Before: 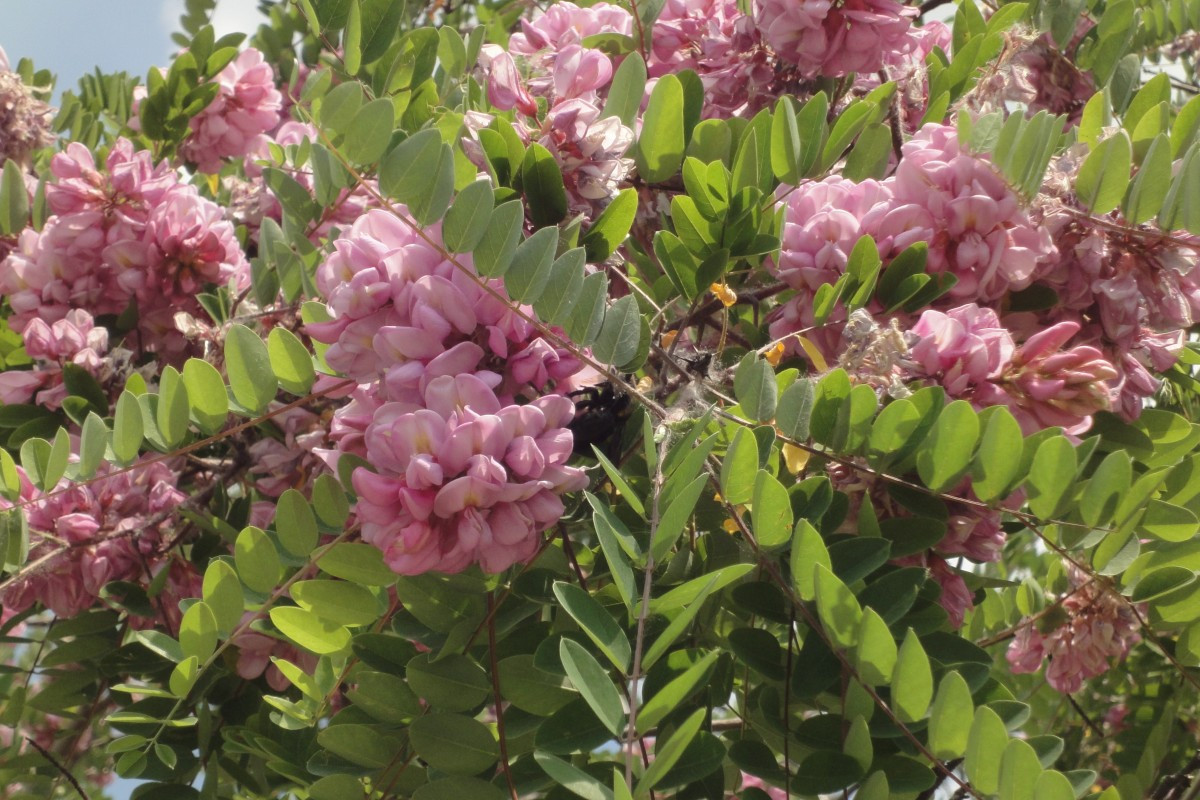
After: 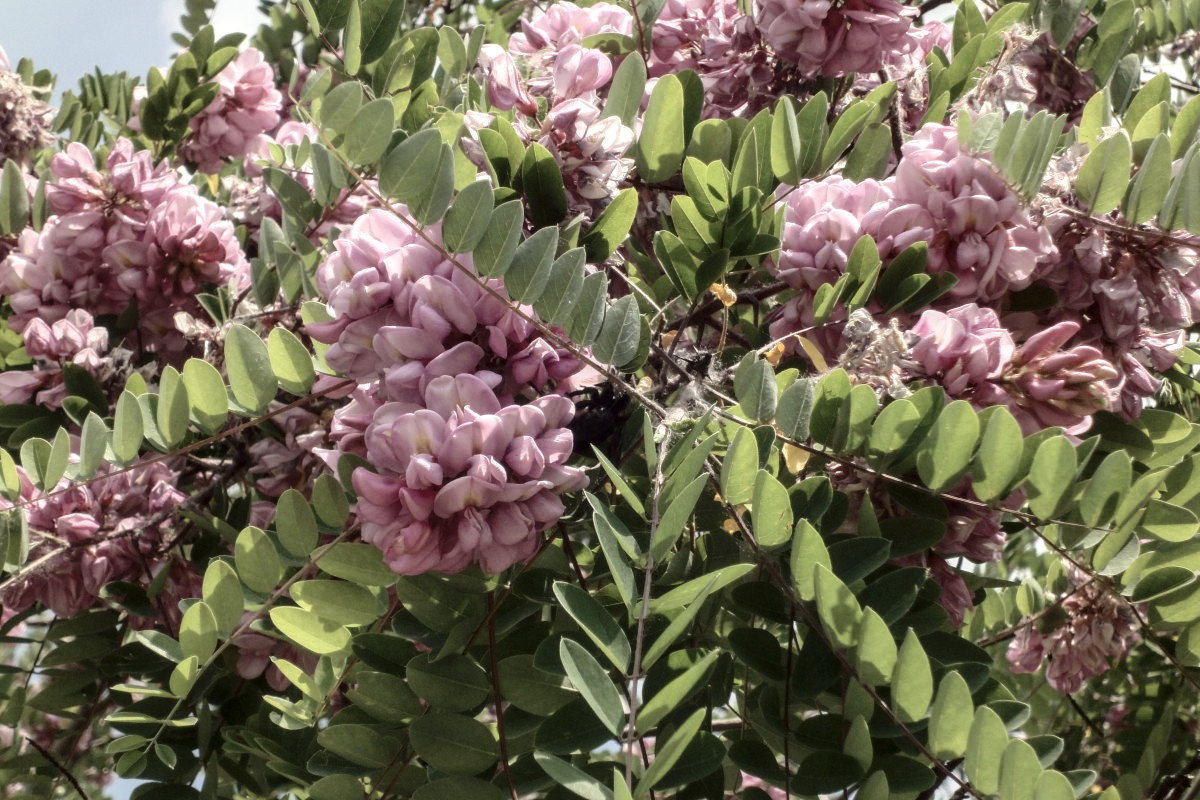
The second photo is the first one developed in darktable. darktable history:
contrast brightness saturation: contrast 0.246, saturation -0.306
levels: levels [0, 0.498, 0.996]
local contrast: detail 130%
